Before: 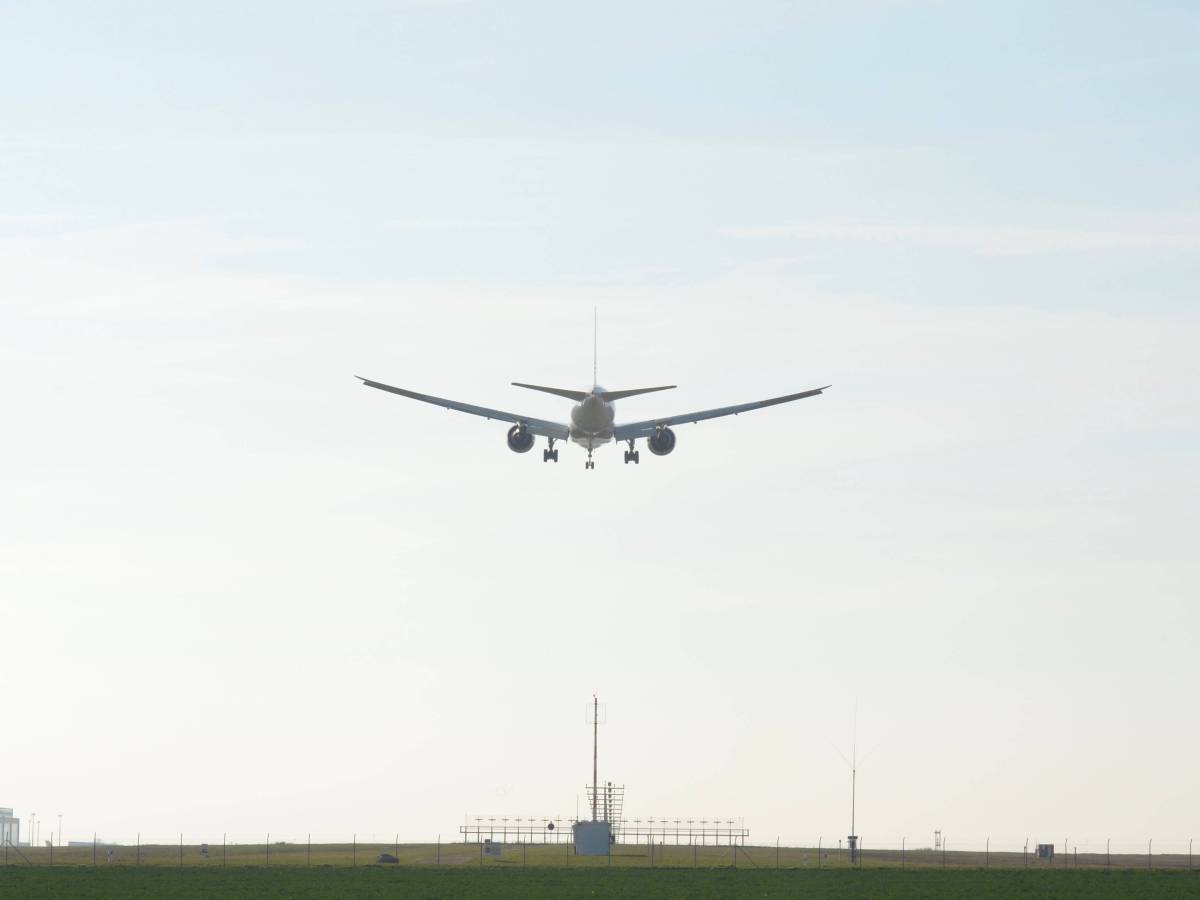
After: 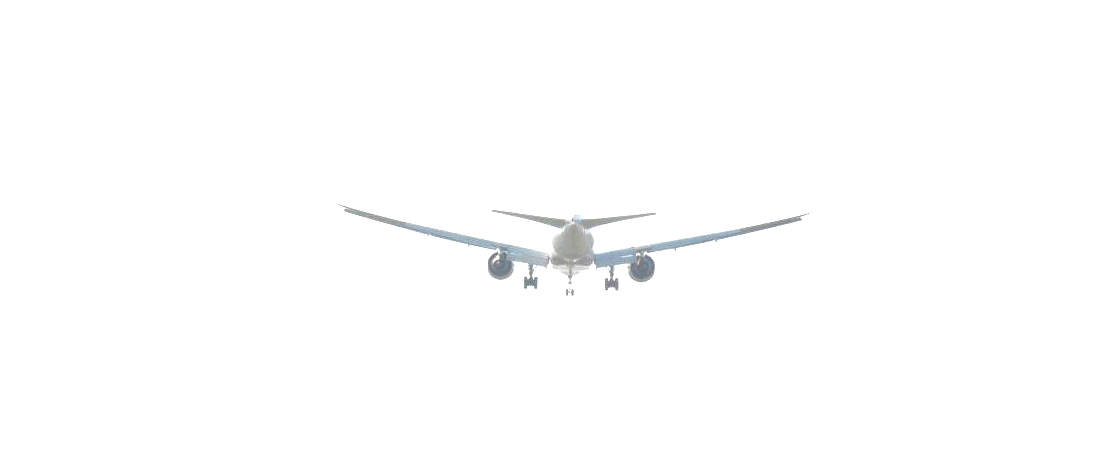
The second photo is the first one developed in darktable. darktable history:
exposure: black level correction 0, exposure 1.3 EV, compensate exposure bias true, compensate highlight preservation false
crop: left 1.744%, top 19.225%, right 5.069%, bottom 28.357%
